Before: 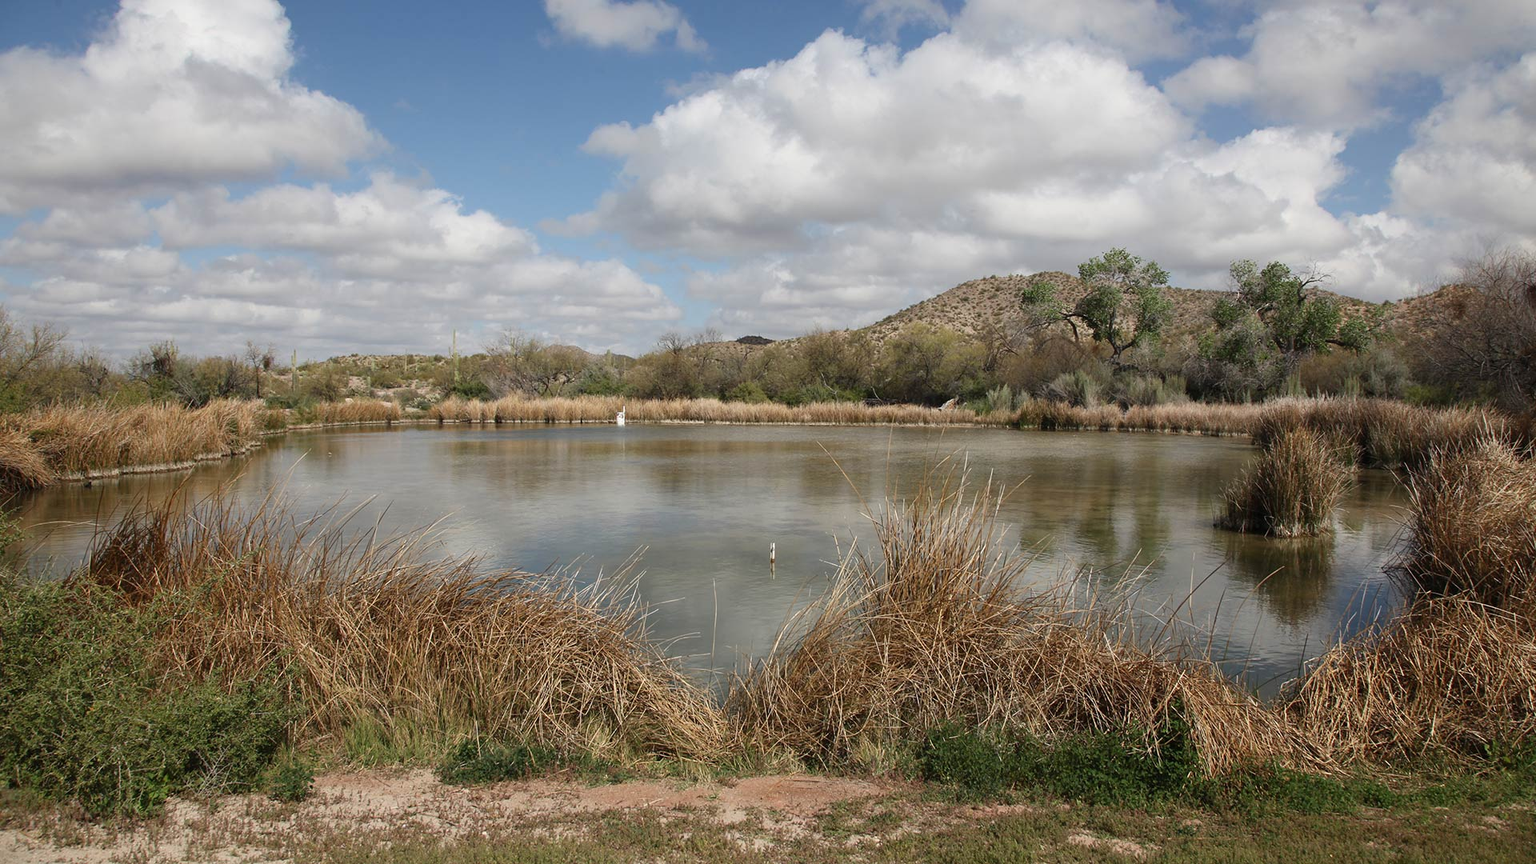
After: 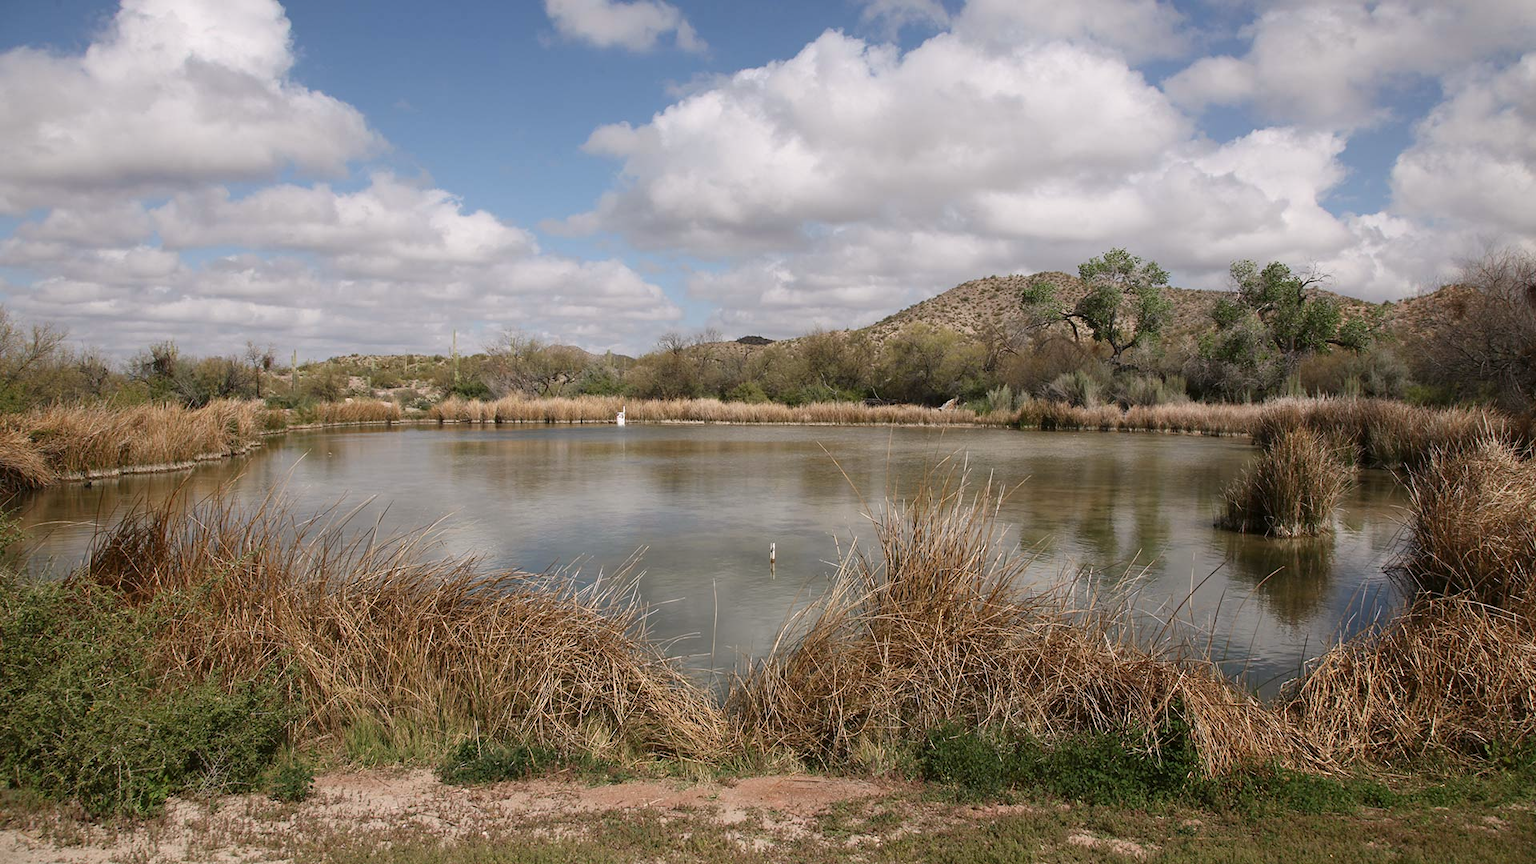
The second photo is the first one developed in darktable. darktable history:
color correction: highlights a* 2.95, highlights b* -1.46, shadows a* -0.099, shadows b* 2.23, saturation 0.98
